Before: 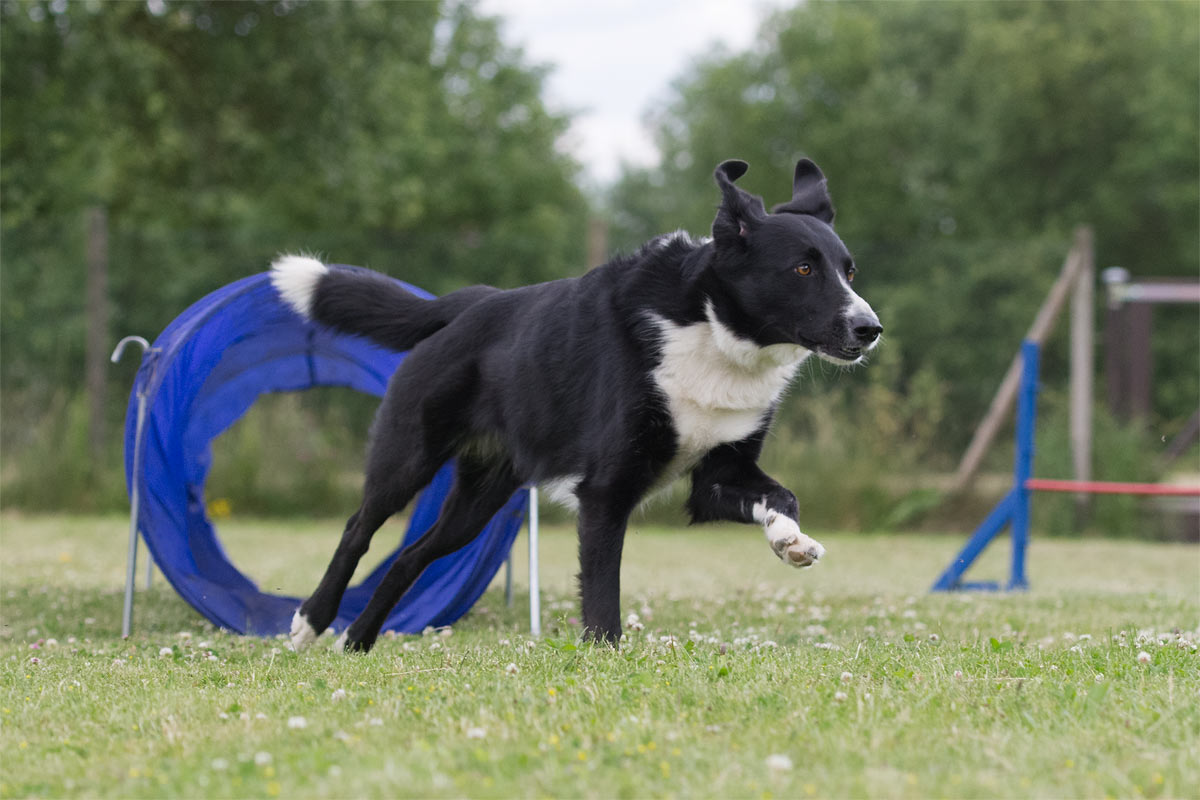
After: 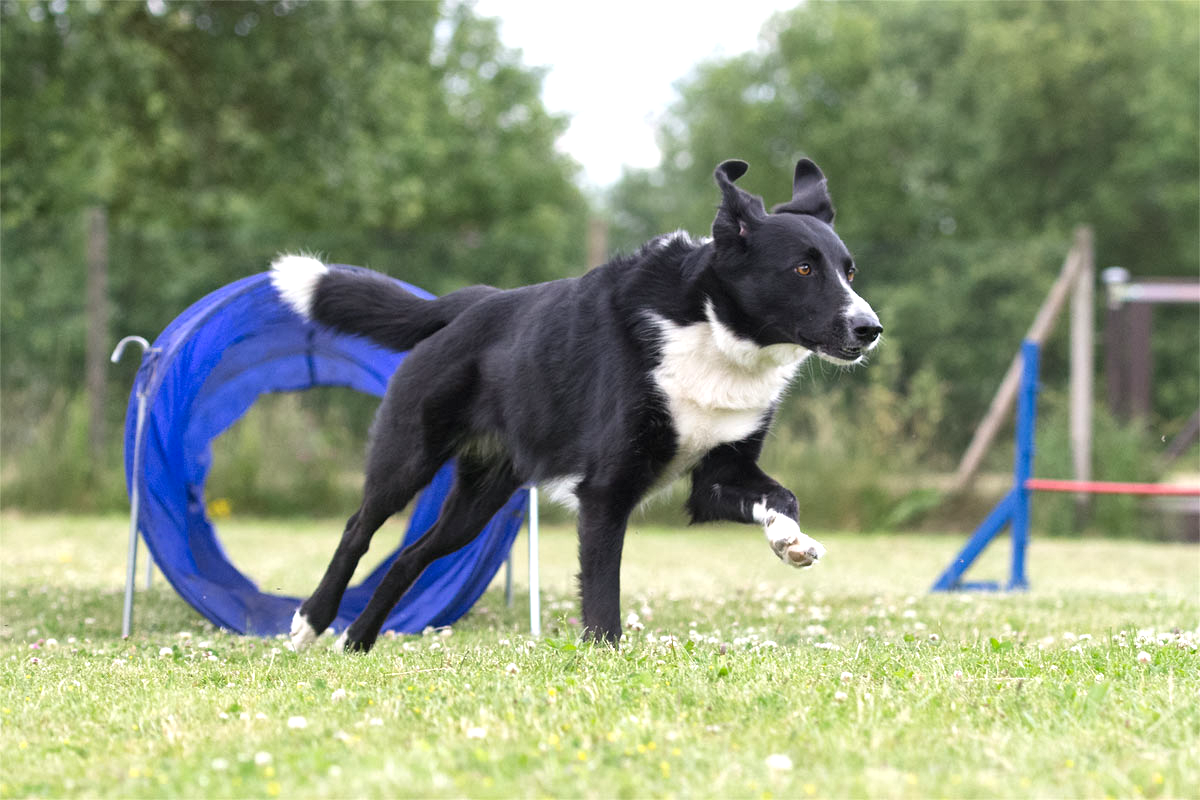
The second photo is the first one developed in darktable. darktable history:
exposure: exposure 0.76 EV, compensate exposure bias true, compensate highlight preservation false
local contrast: mode bilateral grid, contrast 20, coarseness 51, detail 120%, midtone range 0.2
